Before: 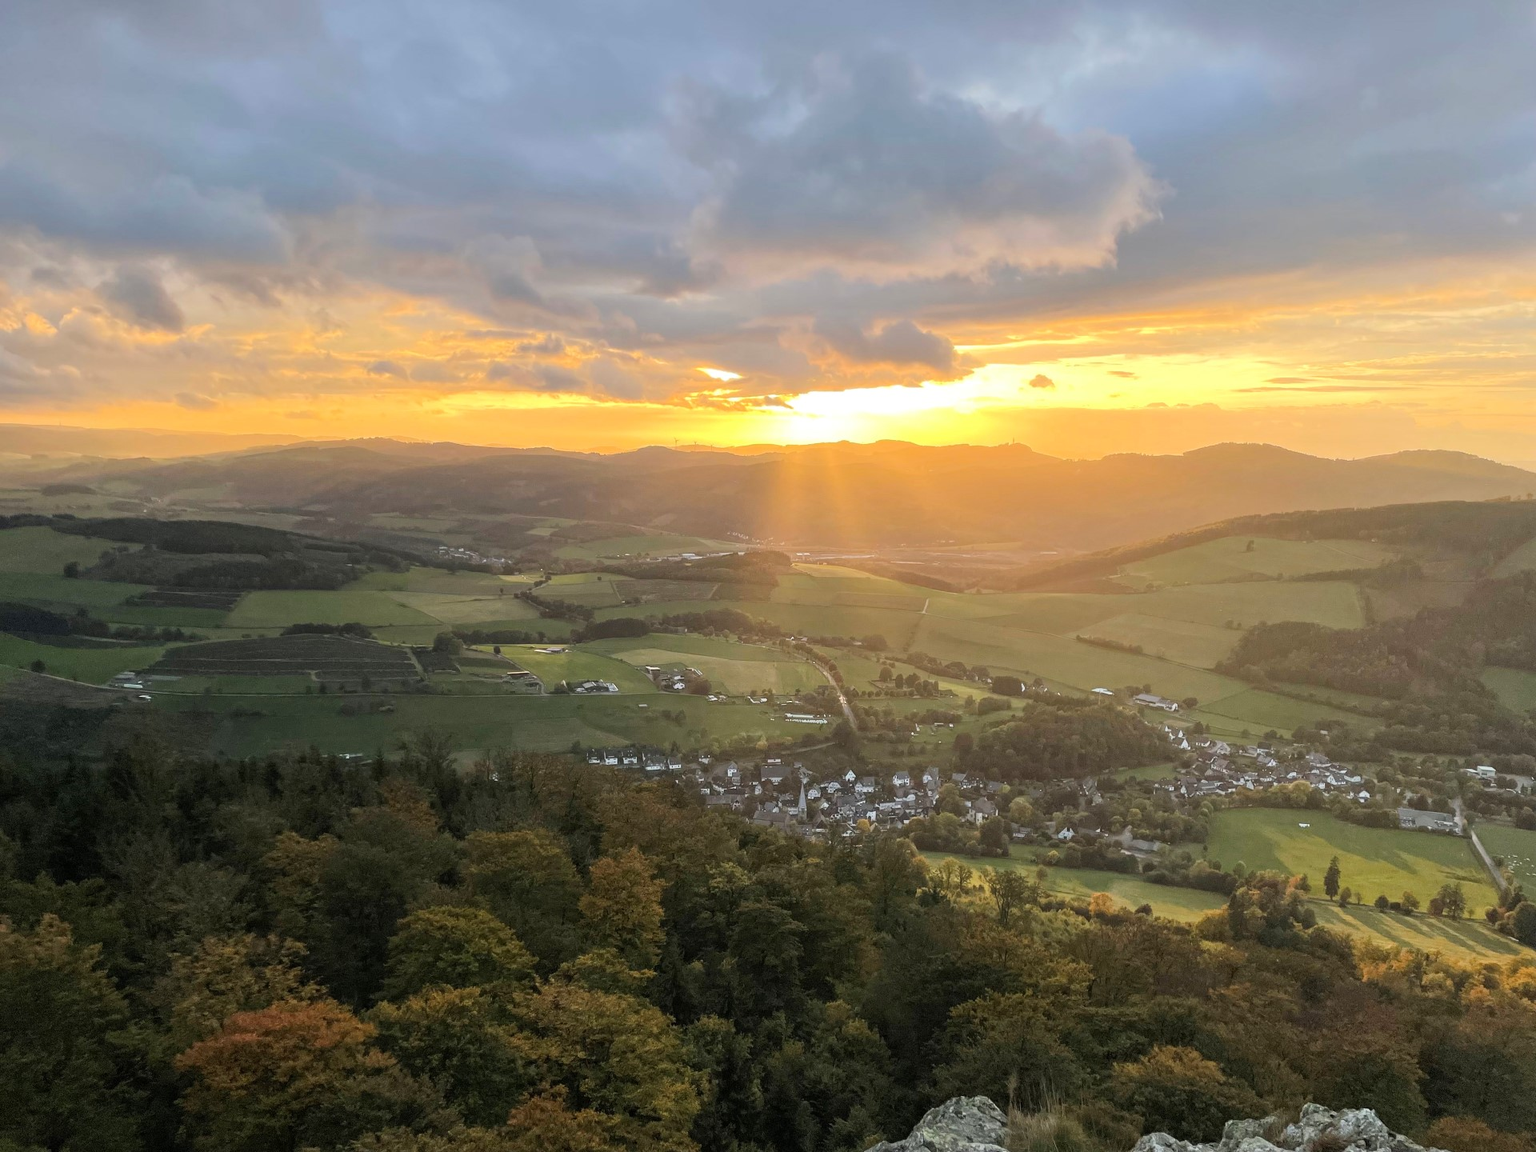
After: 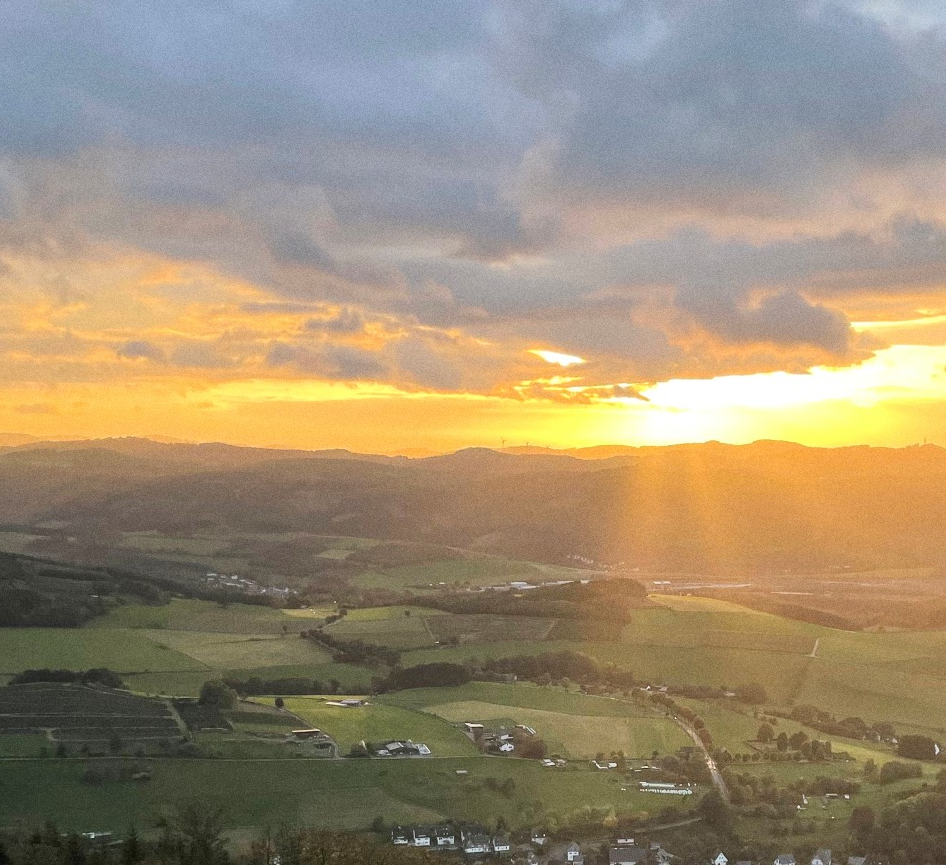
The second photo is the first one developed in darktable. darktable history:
grain: coarseness 0.09 ISO
crop: left 17.835%, top 7.675%, right 32.881%, bottom 32.213%
